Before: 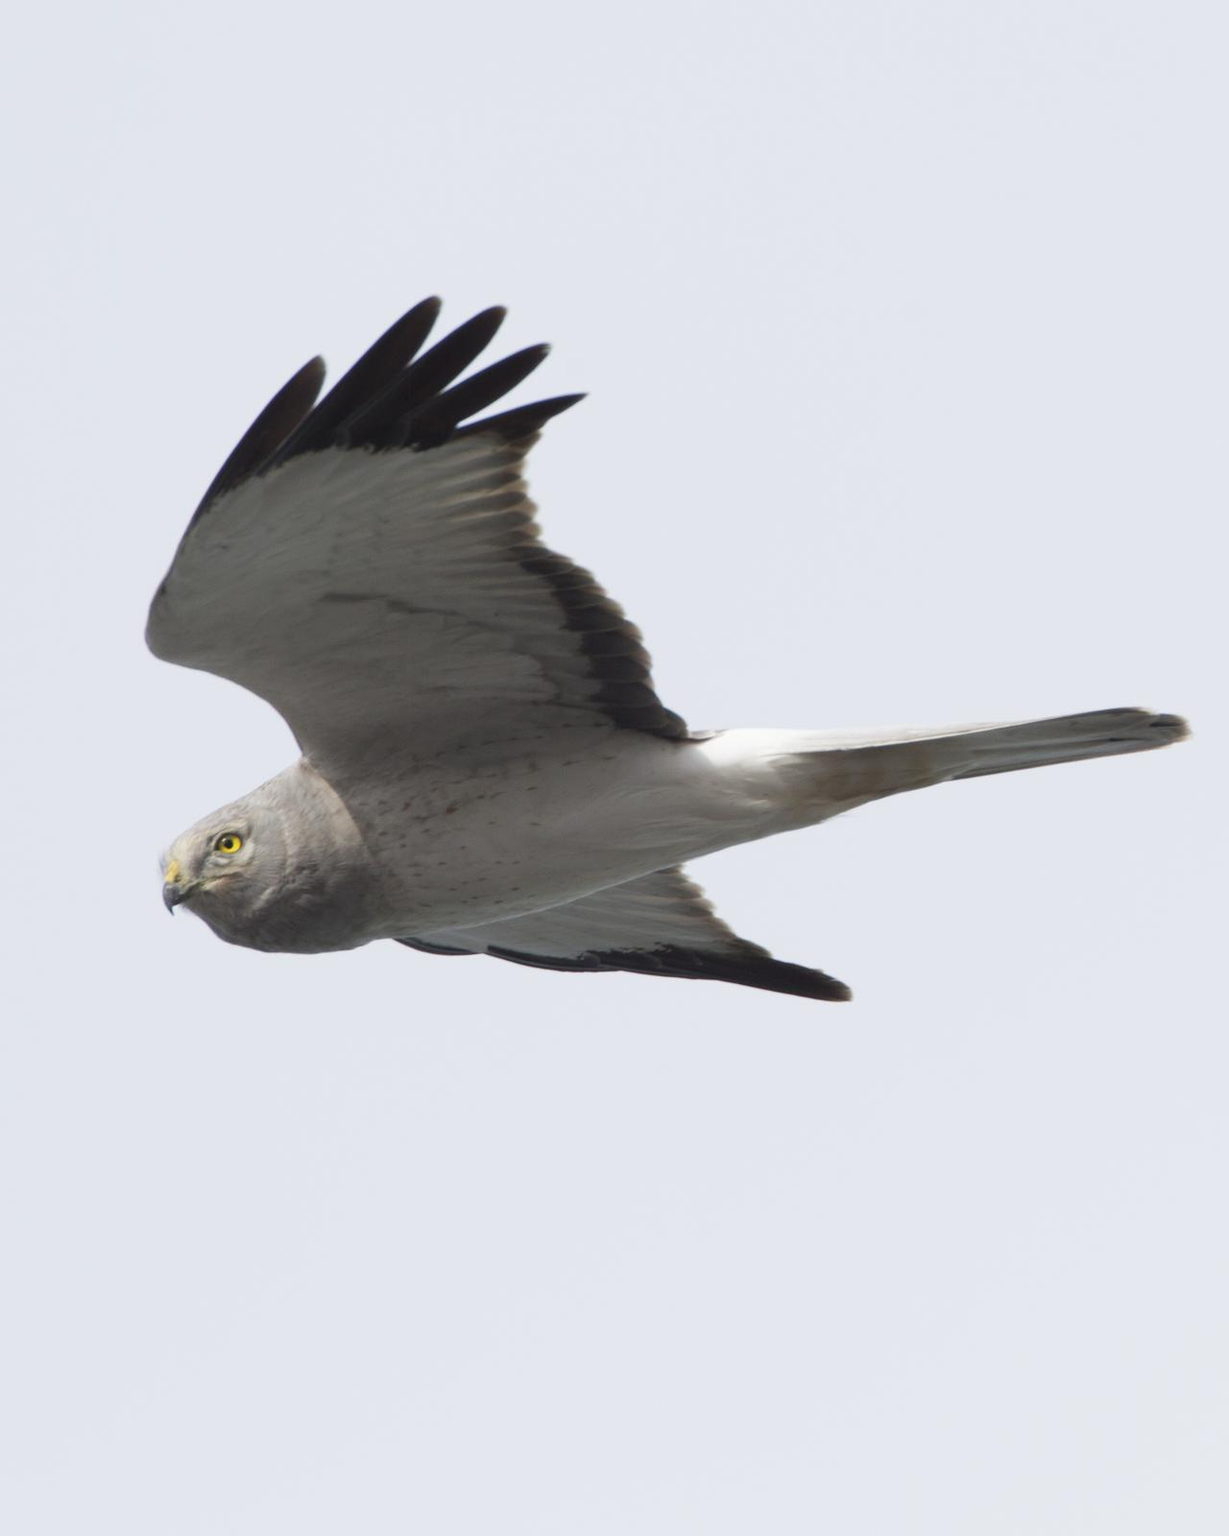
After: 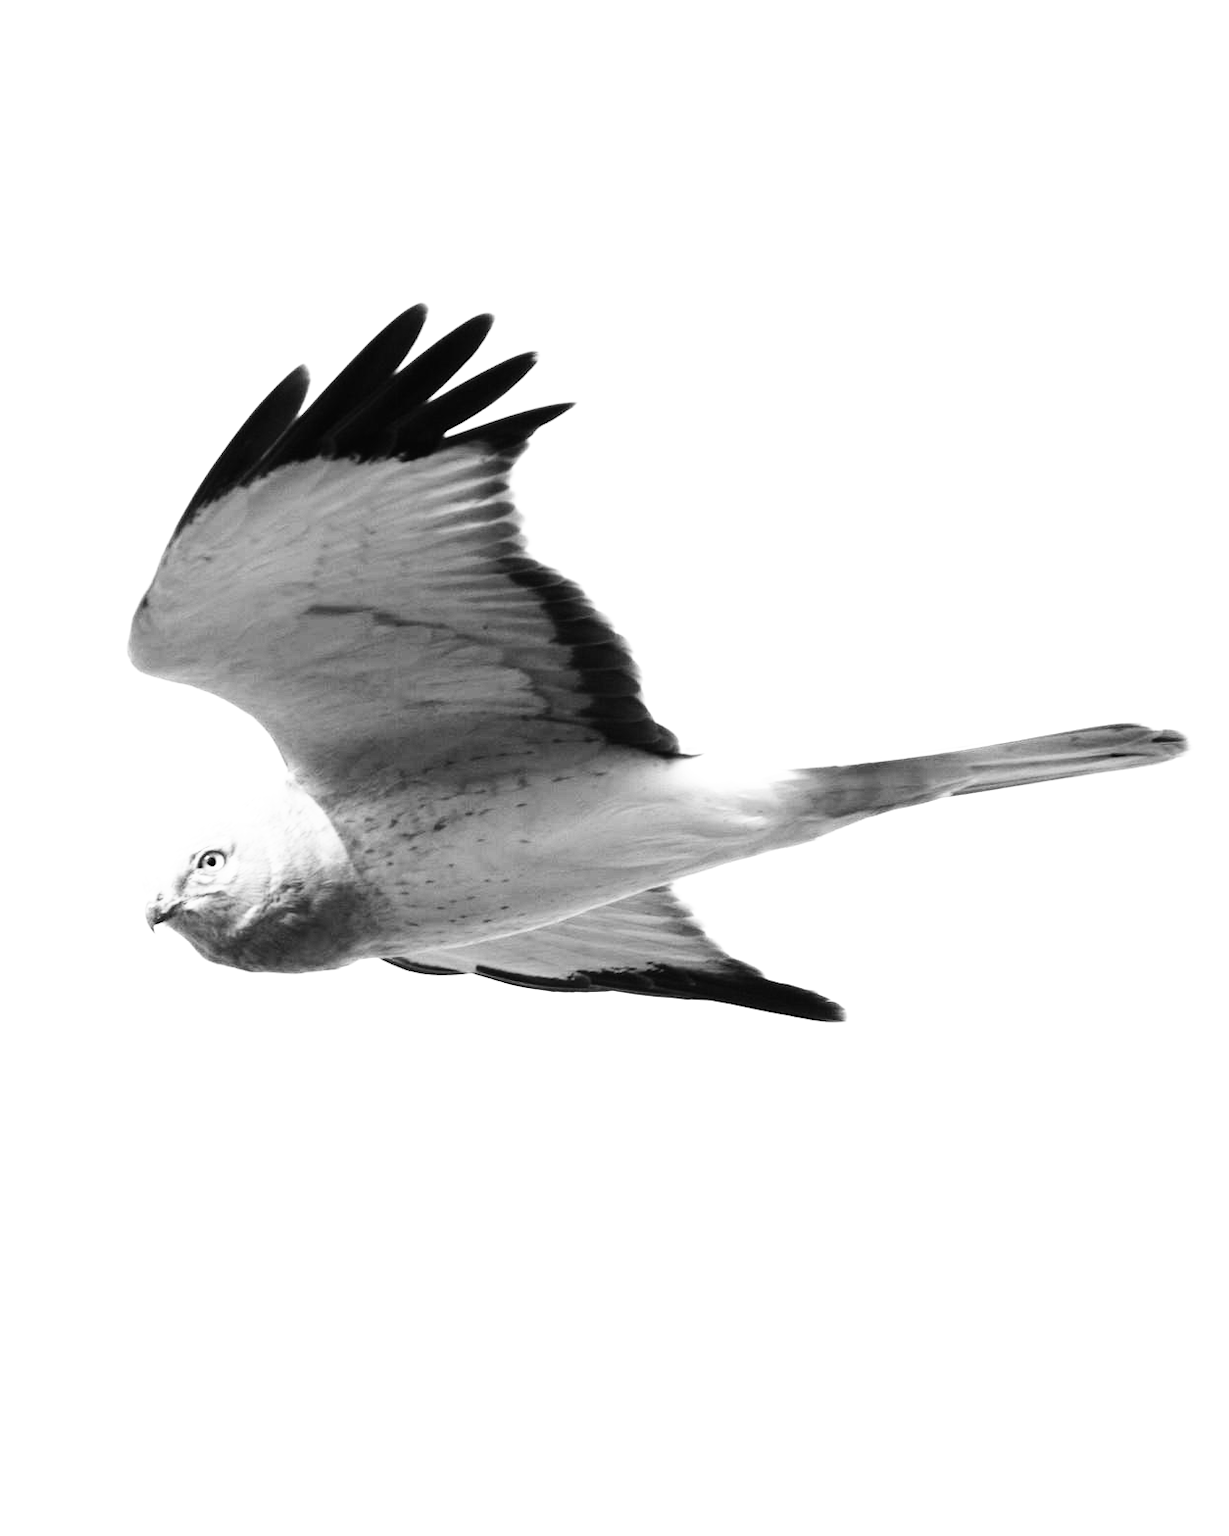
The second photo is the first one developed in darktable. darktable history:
base curve: curves: ch0 [(0, 0.003) (0.001, 0.002) (0.006, 0.004) (0.02, 0.022) (0.048, 0.086) (0.094, 0.234) (0.162, 0.431) (0.258, 0.629) (0.385, 0.8) (0.548, 0.918) (0.751, 0.988) (1, 1)], preserve colors none
crop: left 1.743%, right 0.268%, bottom 2.011%
tone equalizer: on, module defaults
exposure: black level correction 0, exposure 0.7 EV, compensate exposure bias true, compensate highlight preservation false
contrast brightness saturation: saturation -0.05
monochrome: on, module defaults
color correction: highlights a* 1.39, highlights b* 17.83
color balance: mode lift, gamma, gain (sRGB), lift [1.014, 0.966, 0.918, 0.87], gamma [0.86, 0.734, 0.918, 0.976], gain [1.063, 1.13, 1.063, 0.86]
